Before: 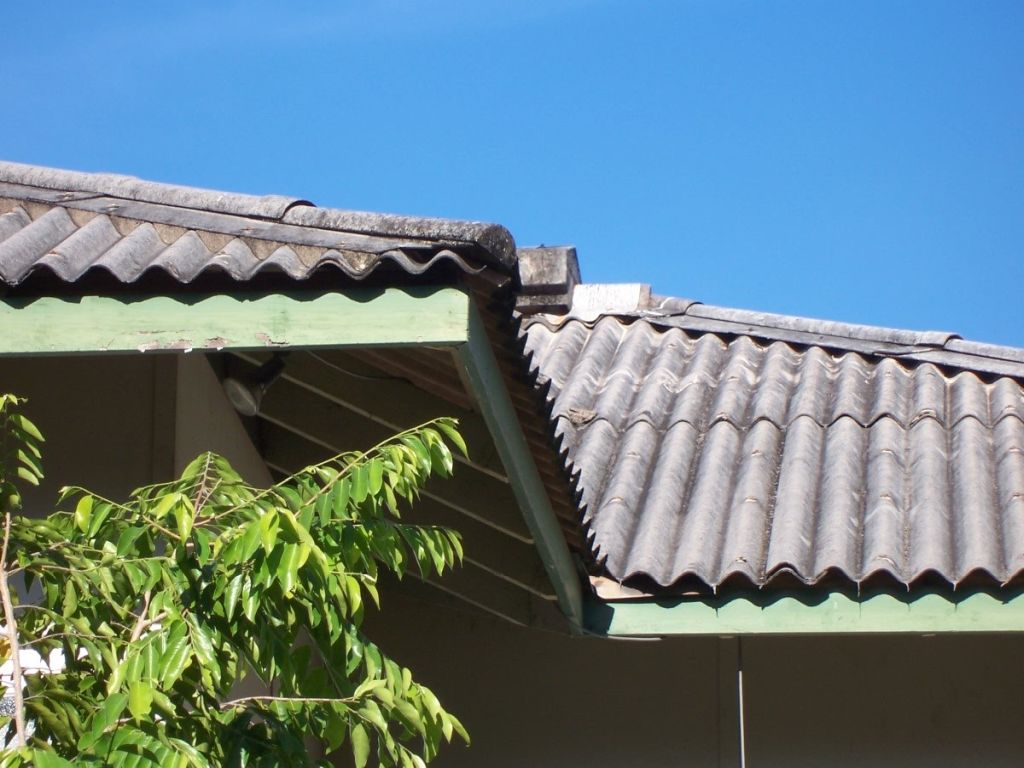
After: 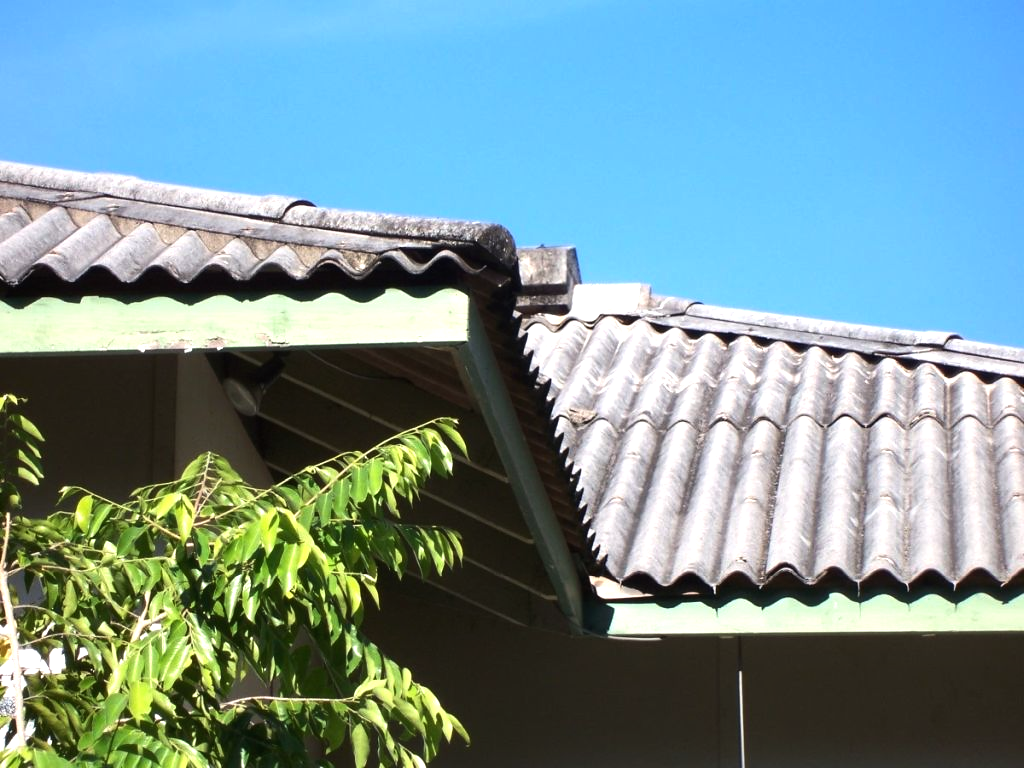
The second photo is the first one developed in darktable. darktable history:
tone equalizer: -8 EV -0.788 EV, -7 EV -0.727 EV, -6 EV -0.612 EV, -5 EV -0.394 EV, -3 EV 0.384 EV, -2 EV 0.6 EV, -1 EV 0.677 EV, +0 EV 0.769 EV, edges refinement/feathering 500, mask exposure compensation -1.57 EV, preserve details guided filter
